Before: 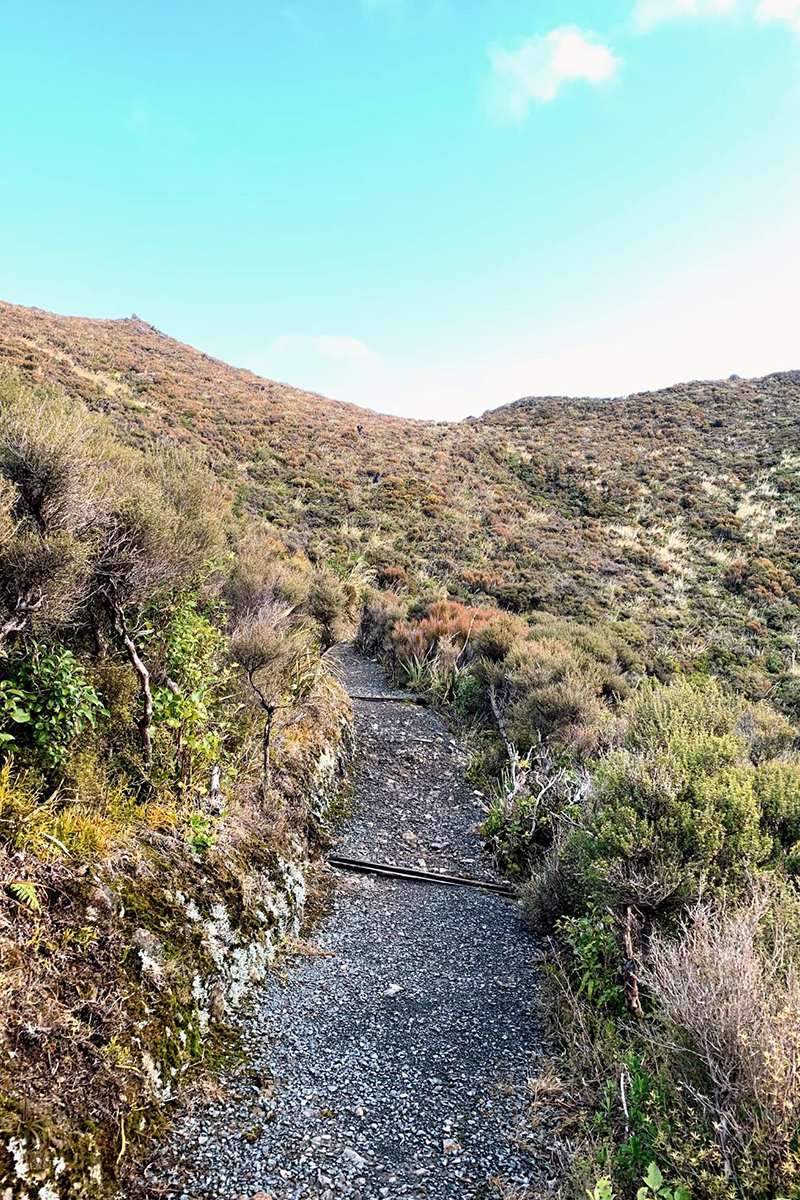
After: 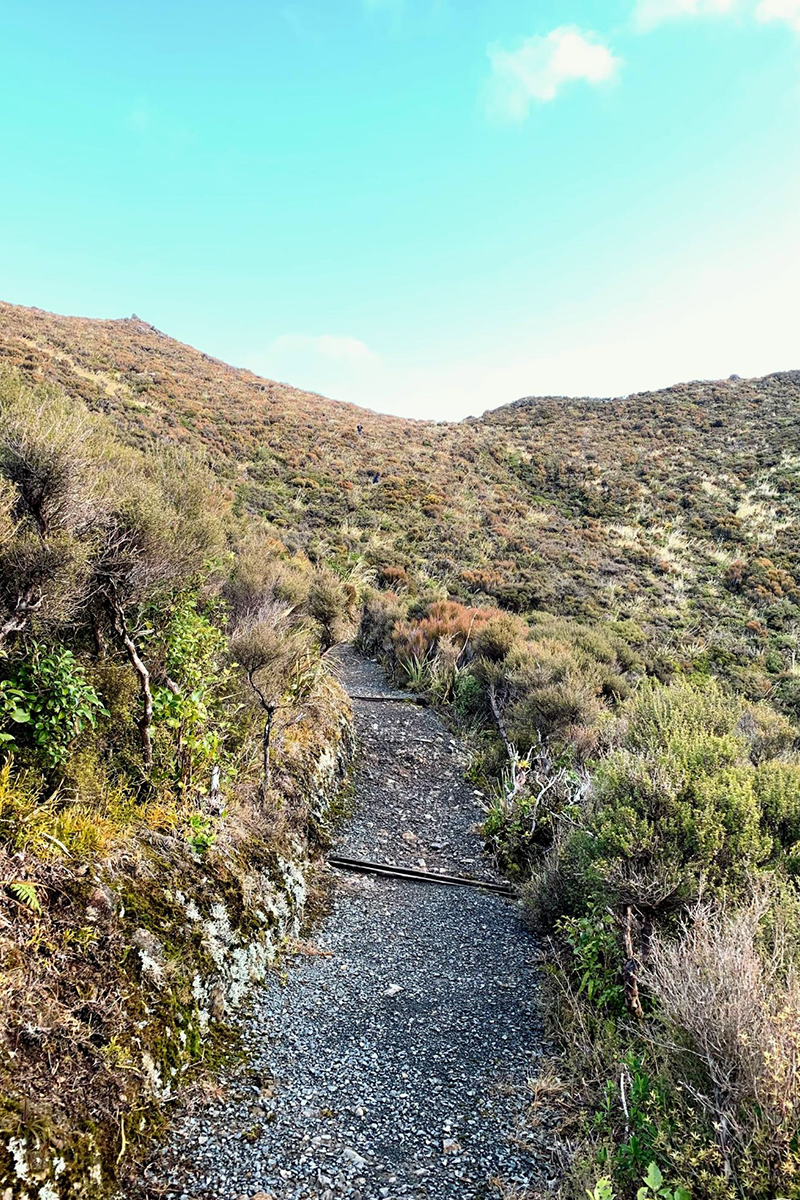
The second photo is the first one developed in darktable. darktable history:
color correction: highlights a* -2.51, highlights b* 2.42
